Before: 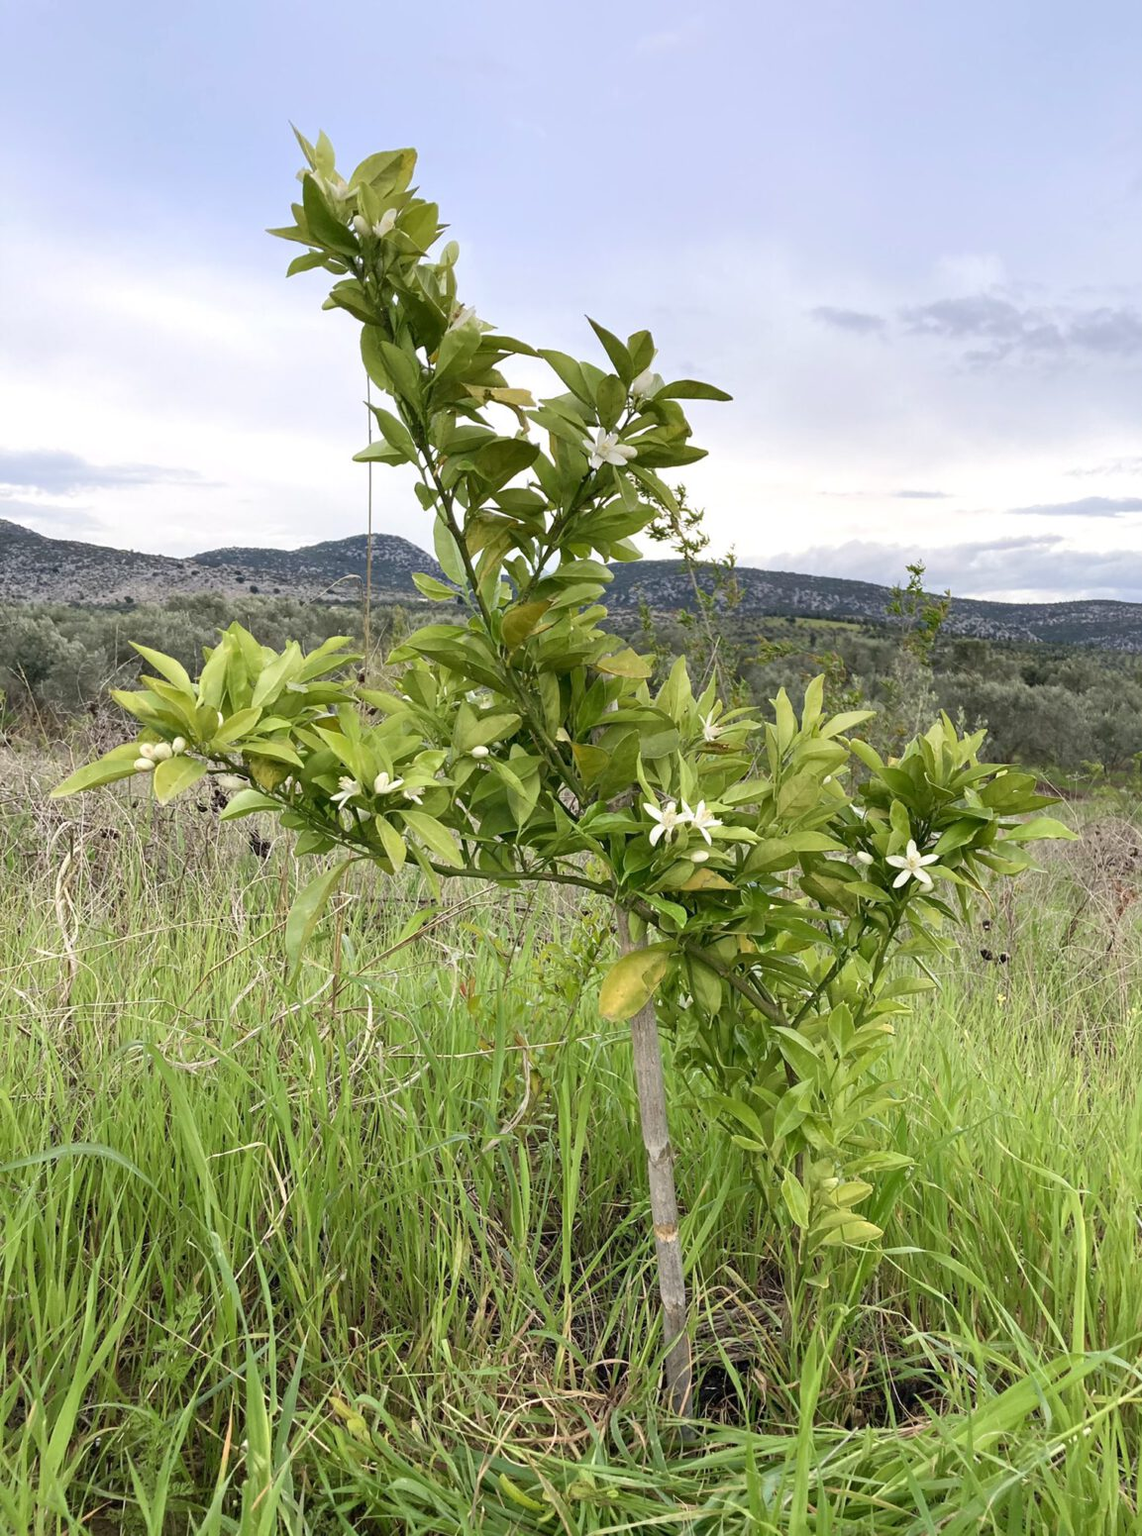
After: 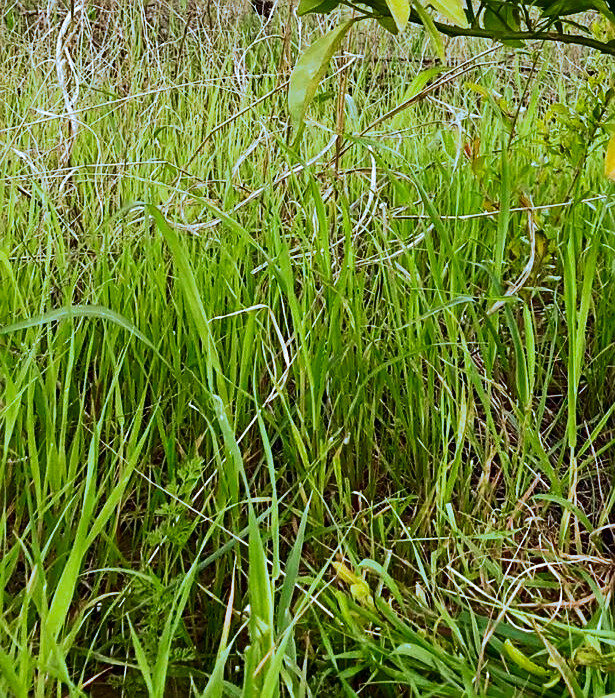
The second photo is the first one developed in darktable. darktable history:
crop and rotate: top 54.778%, right 46.61%, bottom 0.159%
contrast brightness saturation: contrast 0.19, brightness -0.11, saturation 0.21
split-toning: shadows › hue 351.18°, shadows › saturation 0.86, highlights › hue 218.82°, highlights › saturation 0.73, balance -19.167
sharpen: on, module defaults
